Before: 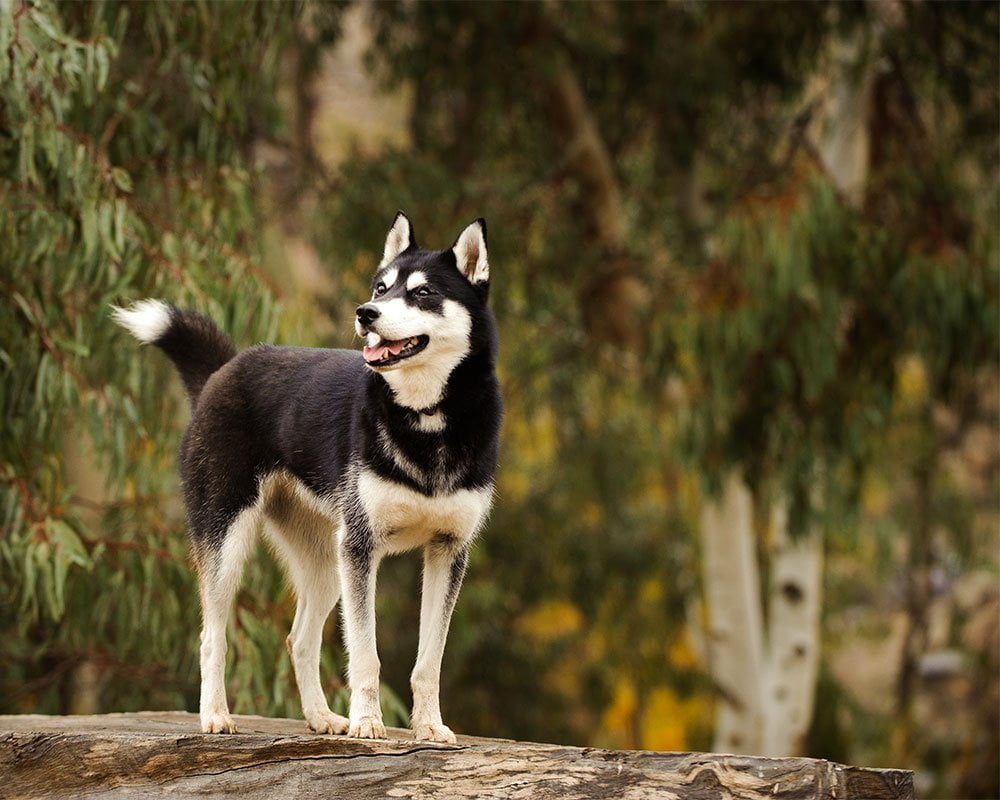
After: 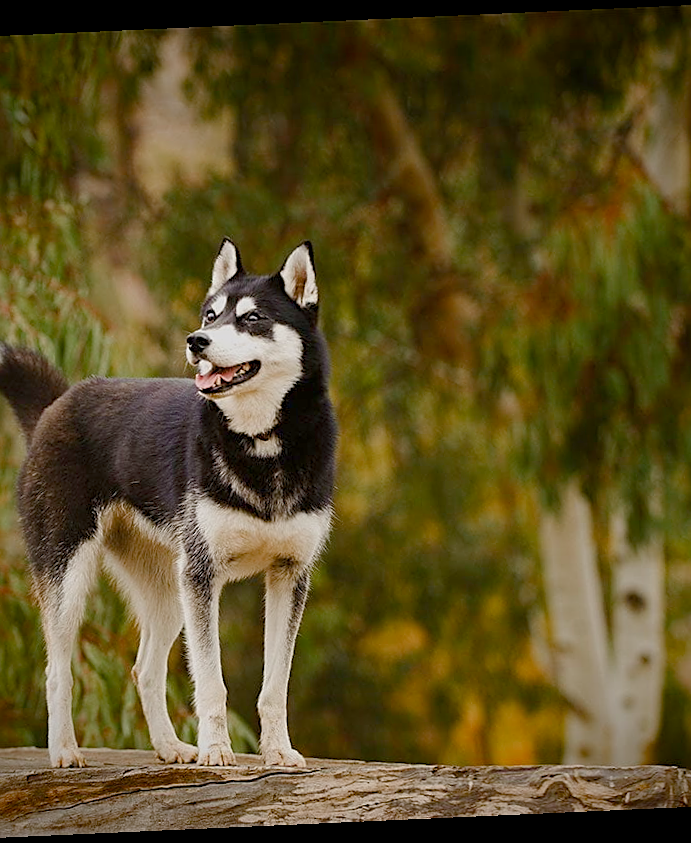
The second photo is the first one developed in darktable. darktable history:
color balance rgb: shadows lift › chroma 1%, shadows lift › hue 113°, highlights gain › chroma 0.2%, highlights gain › hue 333°, perceptual saturation grading › global saturation 20%, perceptual saturation grading › highlights -50%, perceptual saturation grading › shadows 25%, contrast -20%
vignetting: fall-off start 88.53%, fall-off radius 44.2%, saturation 0.376, width/height ratio 1.161
sharpen: on, module defaults
rotate and perspective: rotation -2.56°, automatic cropping off
crop and rotate: left 17.732%, right 15.423%
